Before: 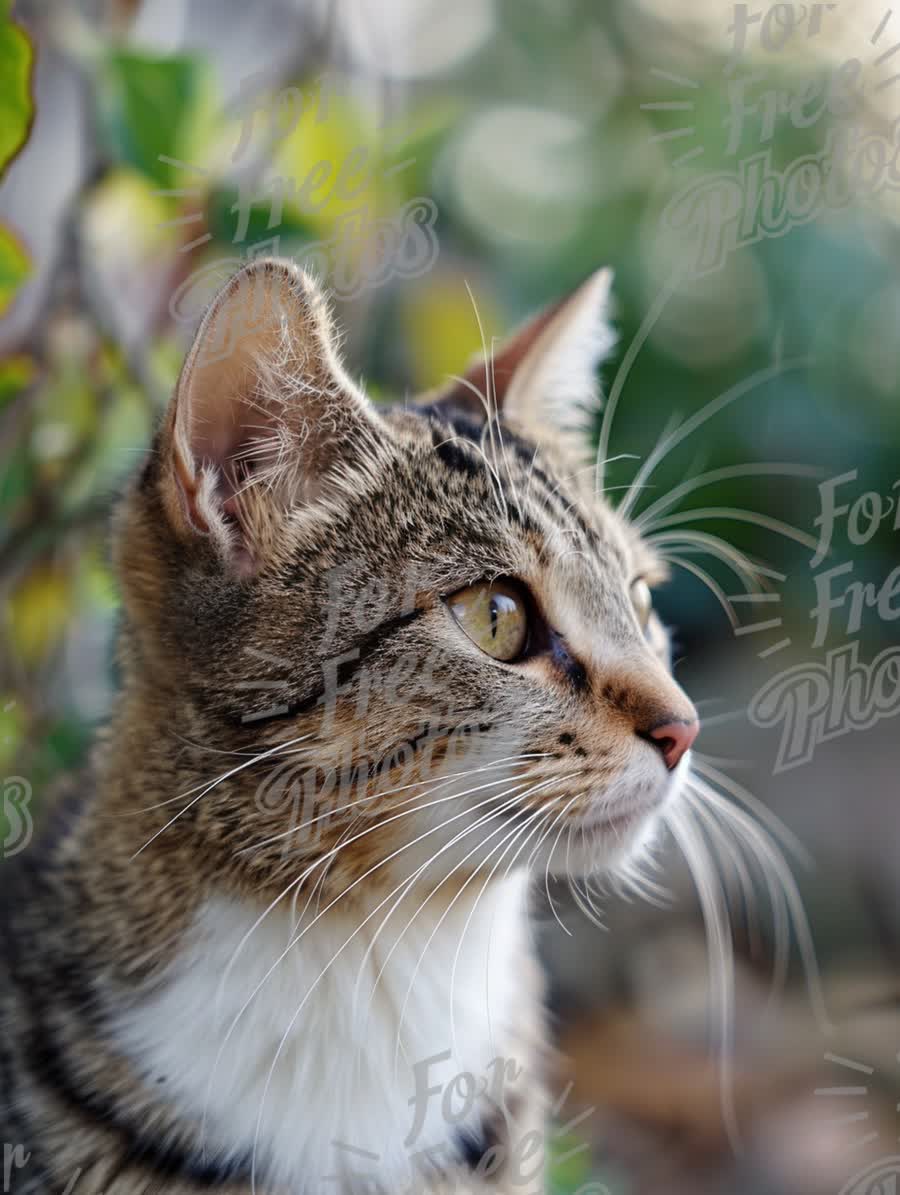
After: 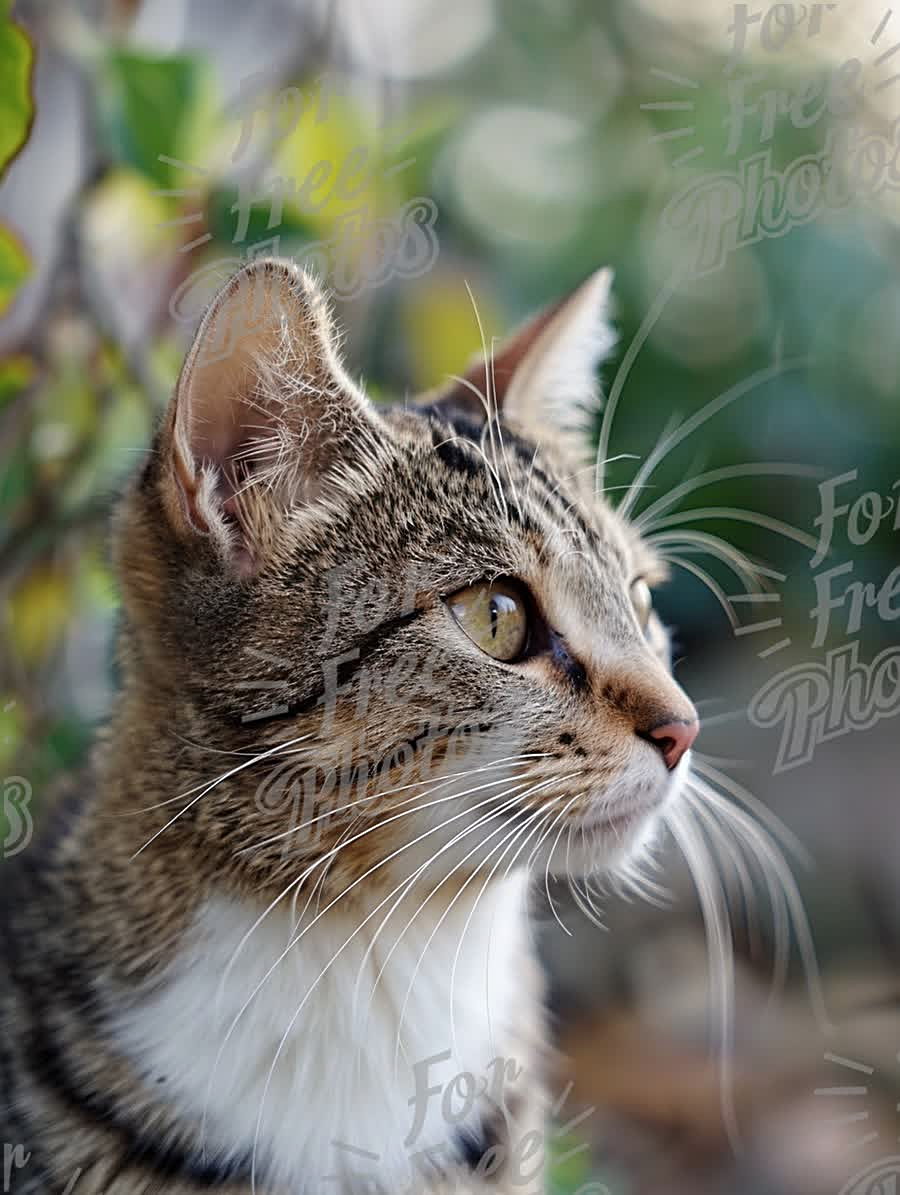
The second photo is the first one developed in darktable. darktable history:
contrast brightness saturation: contrast 0.01, saturation -0.058
sharpen: on, module defaults
